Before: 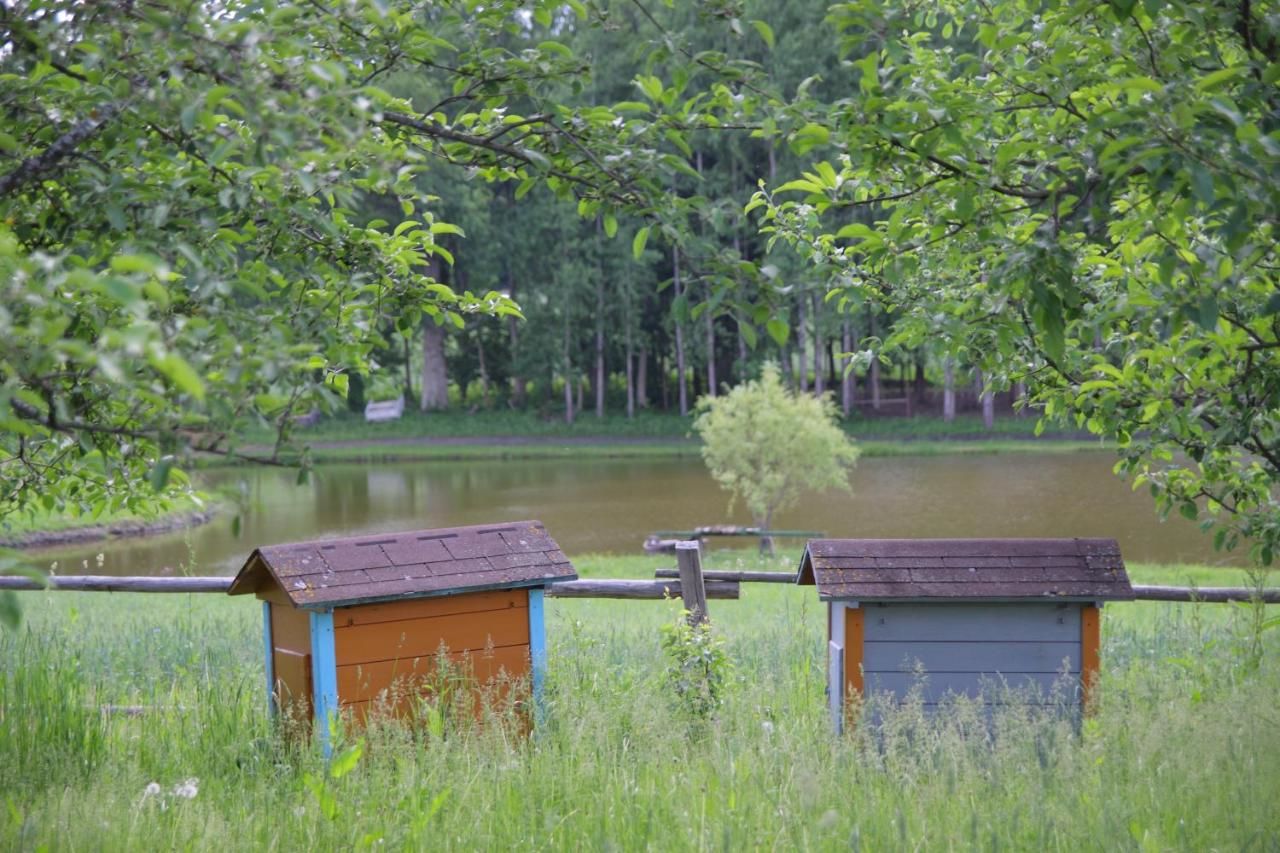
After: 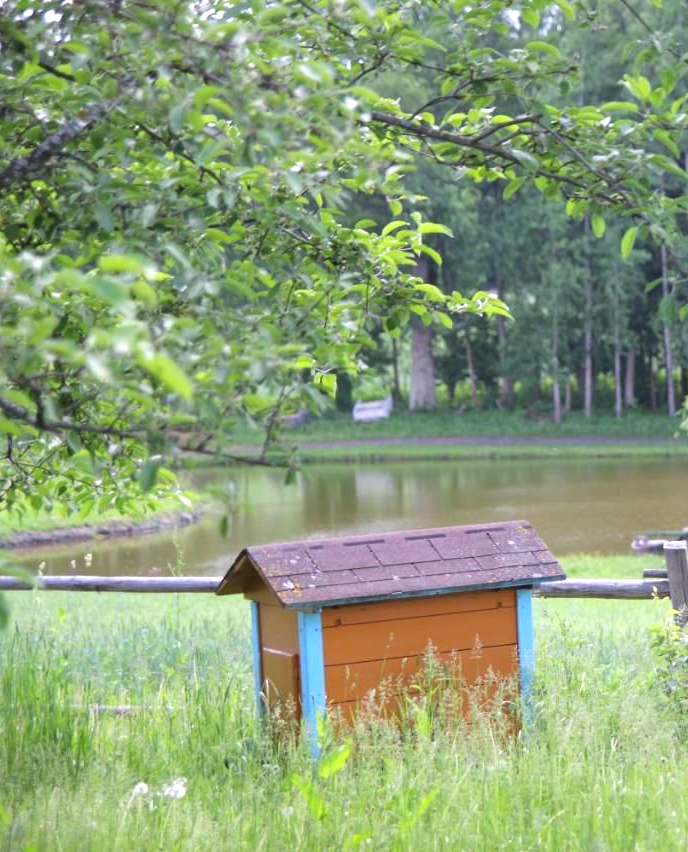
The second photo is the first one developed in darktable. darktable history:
exposure: black level correction 0, exposure 0.702 EV, compensate highlight preservation false
crop: left 0.967%, right 45.262%, bottom 0.085%
